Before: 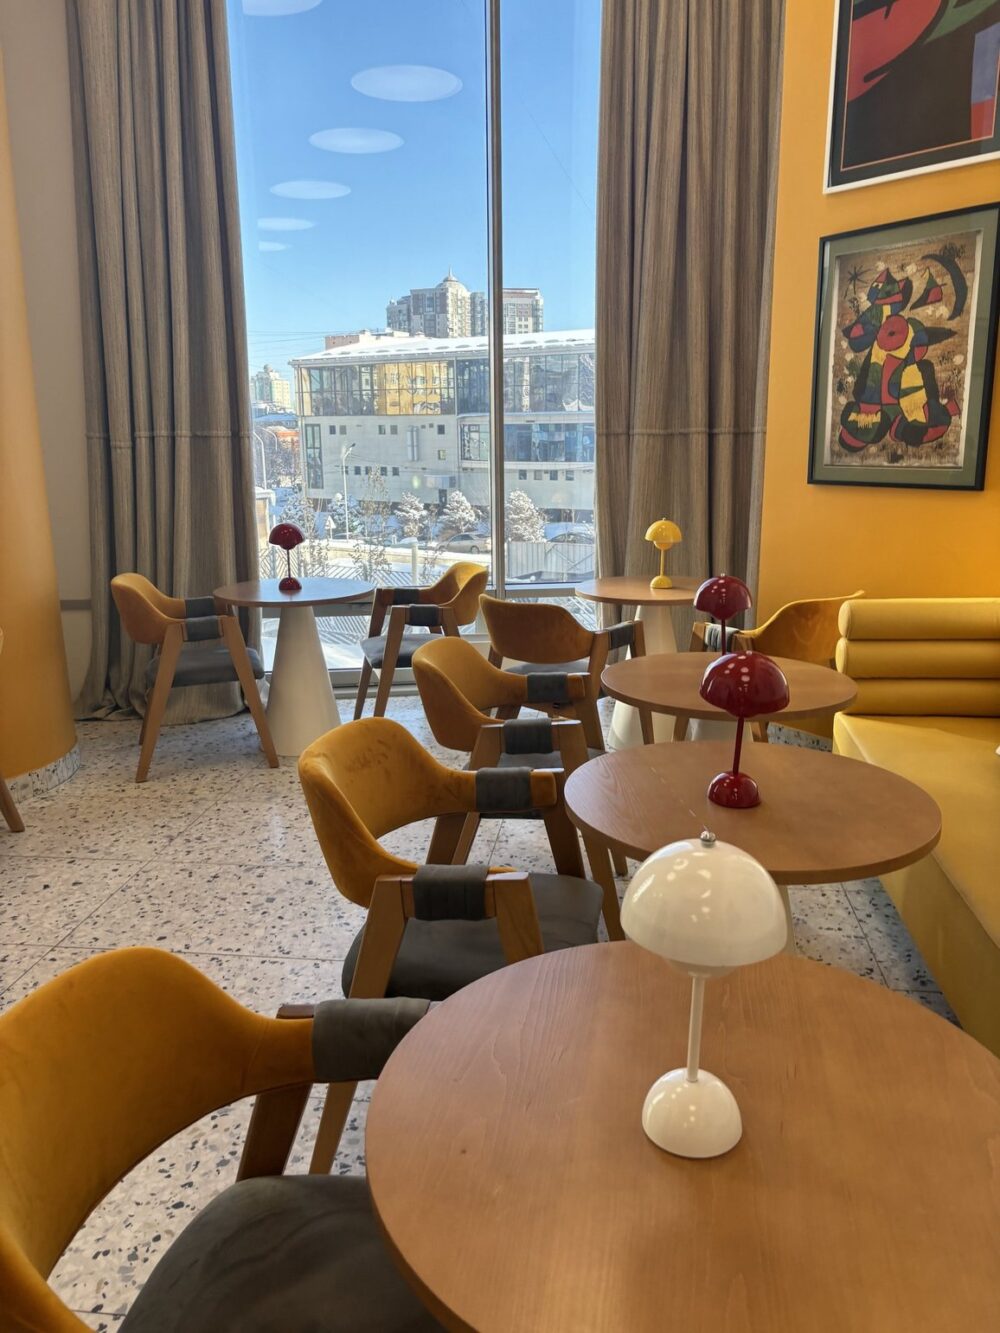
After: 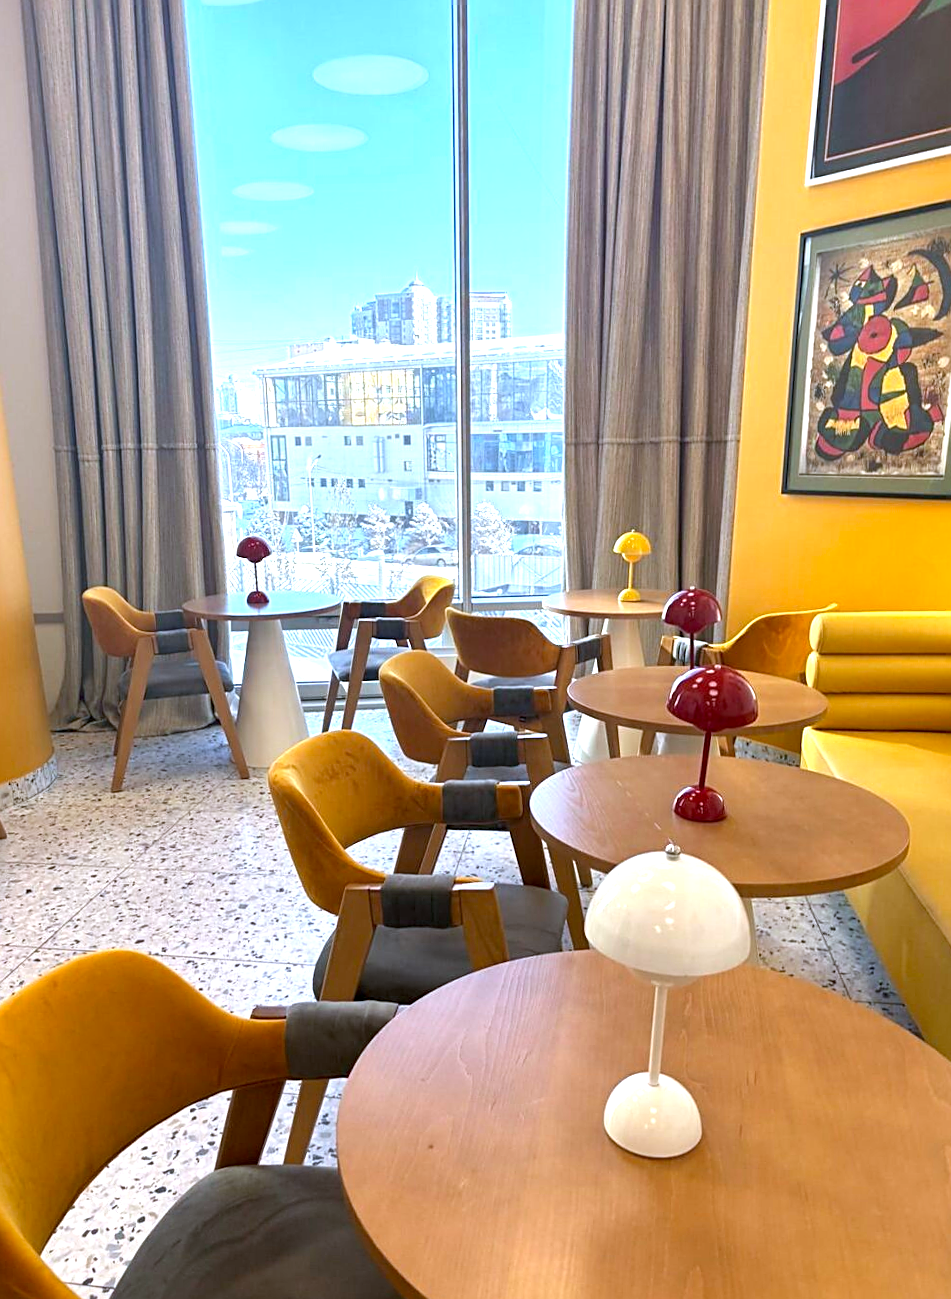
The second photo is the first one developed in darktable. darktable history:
rotate and perspective: rotation 0.074°, lens shift (vertical) 0.096, lens shift (horizontal) -0.041, crop left 0.043, crop right 0.952, crop top 0.024, crop bottom 0.979
sharpen: on, module defaults
white balance: red 0.948, green 1.02, blue 1.176
exposure: black level correction 0.001, exposure 1 EV, compensate highlight preservation false
